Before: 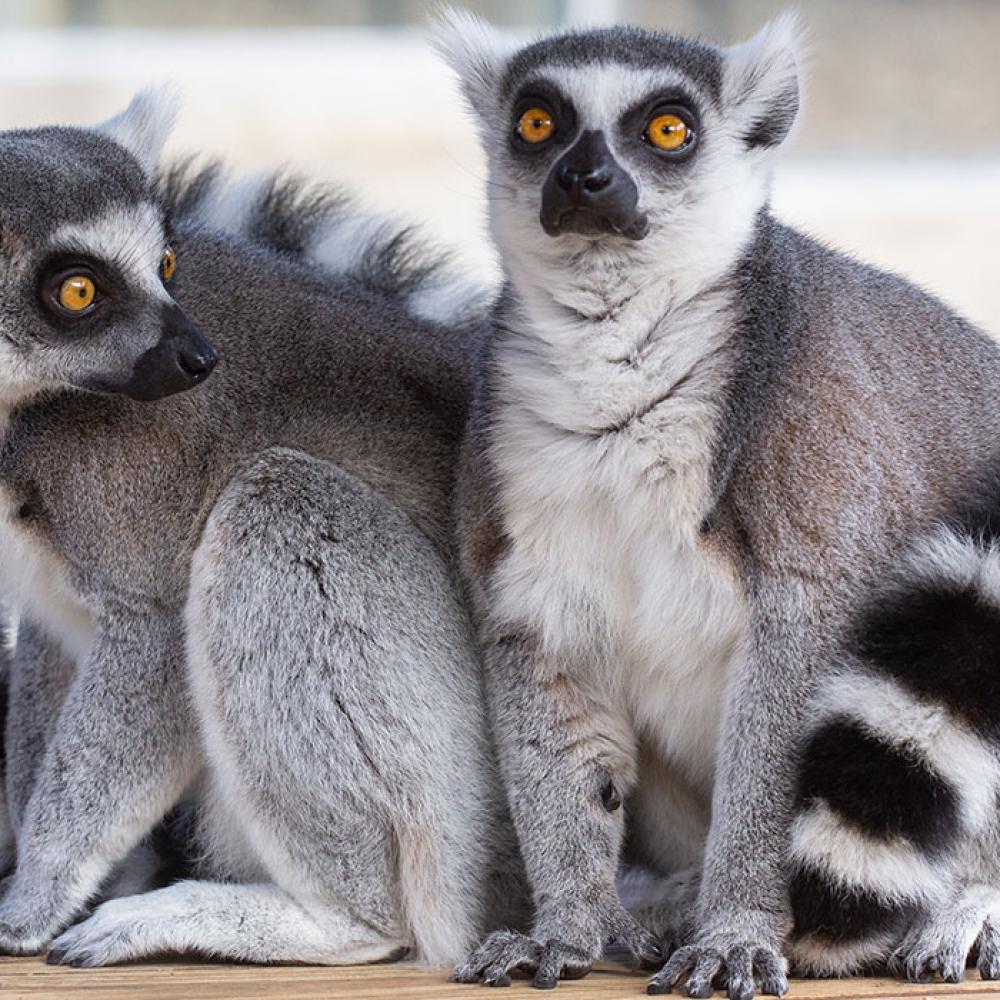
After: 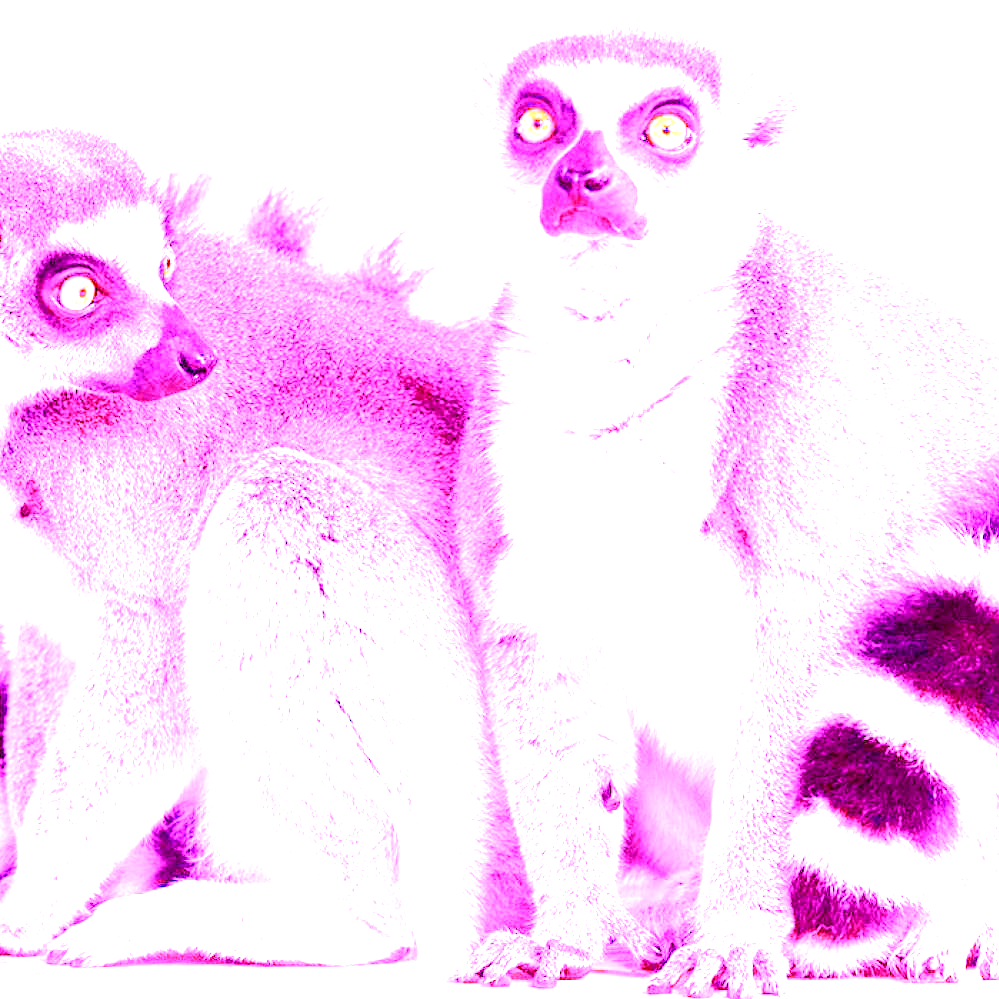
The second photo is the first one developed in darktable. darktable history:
white balance: red 8, blue 8
tone curve: curves: ch0 [(0, 0) (0.004, 0.002) (0.02, 0.013) (0.218, 0.218) (0.664, 0.718) (0.832, 0.873) (1, 1)], preserve colors none
